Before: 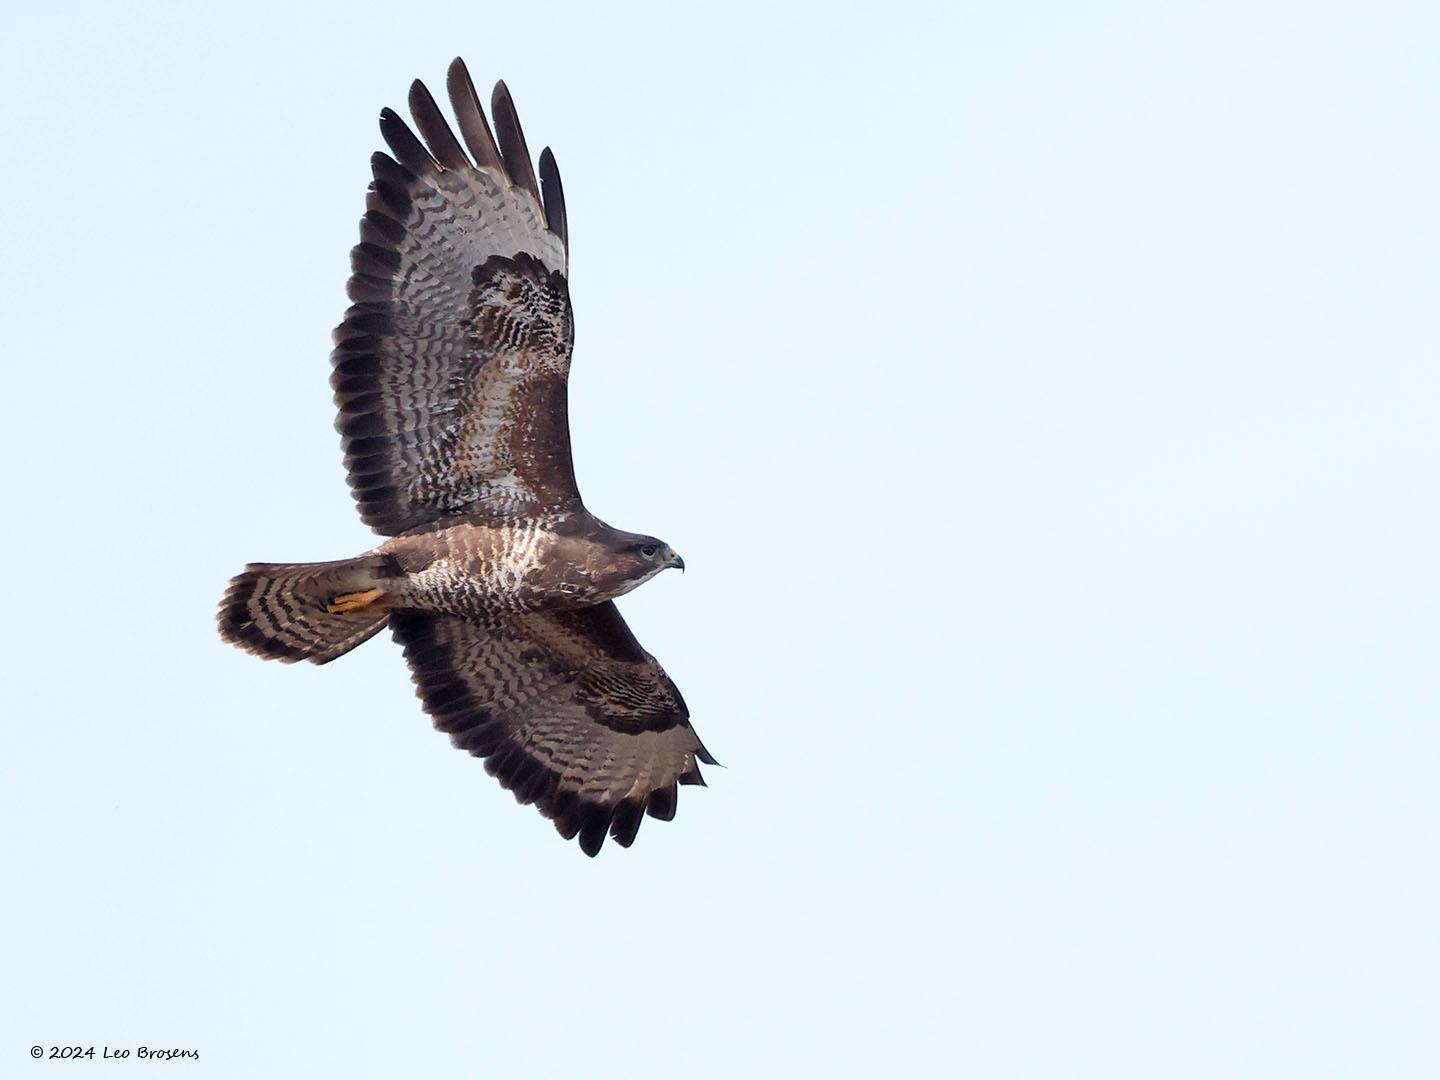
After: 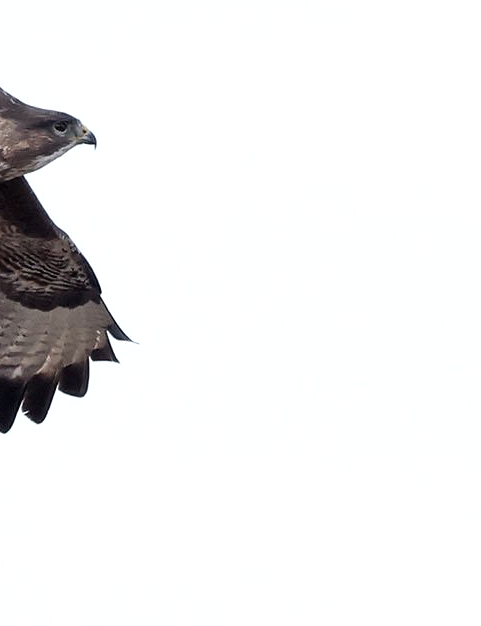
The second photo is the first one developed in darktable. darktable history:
tone equalizer: edges refinement/feathering 500, mask exposure compensation -1.57 EV, preserve details no
contrast brightness saturation: contrast 0.098, saturation -0.376
crop: left 40.881%, top 39.308%, right 25.671%, bottom 2.666%
exposure: exposure 0.204 EV, compensate highlight preservation false
